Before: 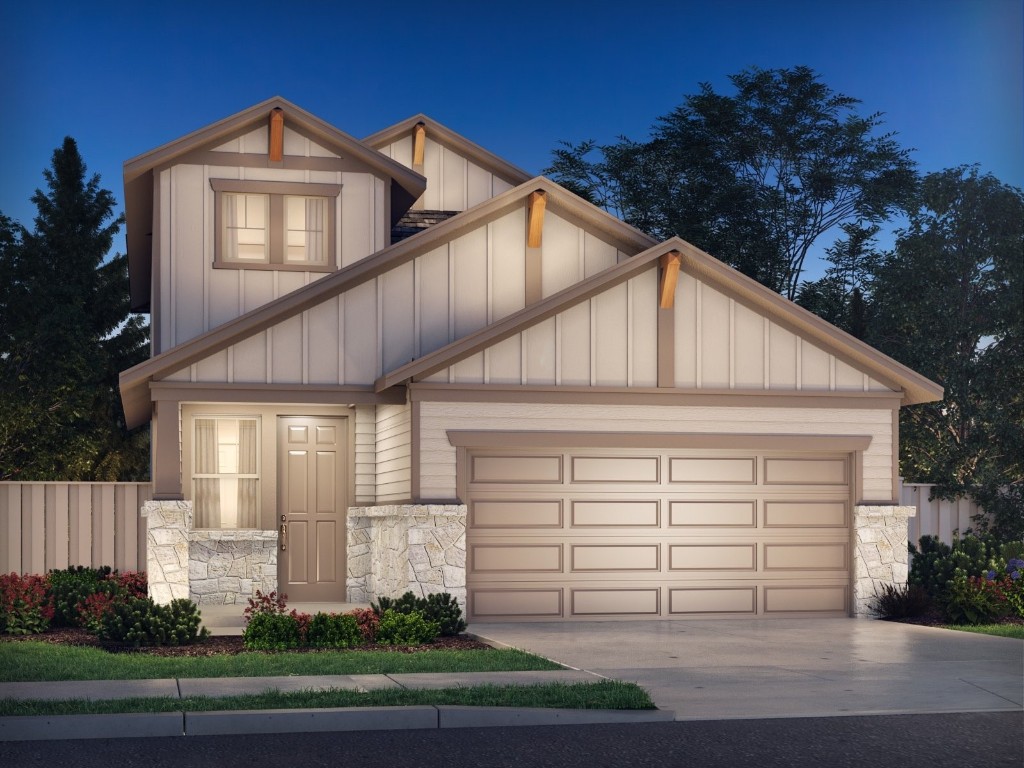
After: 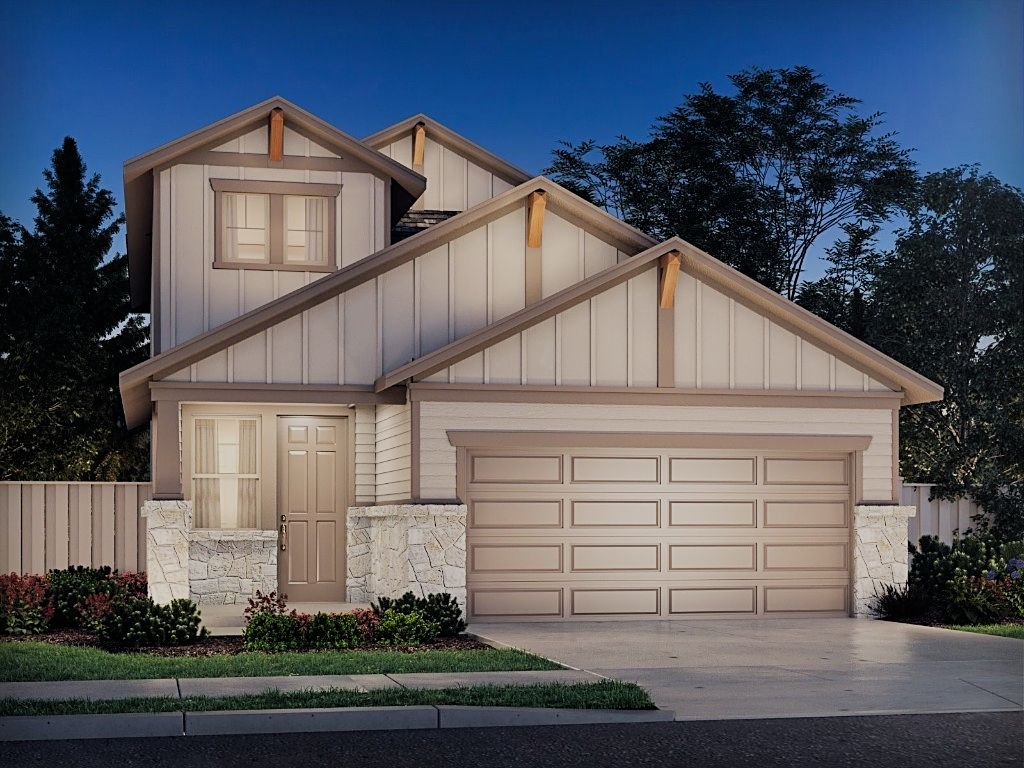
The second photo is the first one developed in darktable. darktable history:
filmic rgb: black relative exposure -7.32 EV, white relative exposure 5.09 EV, hardness 3.2
sharpen: amount 0.55
